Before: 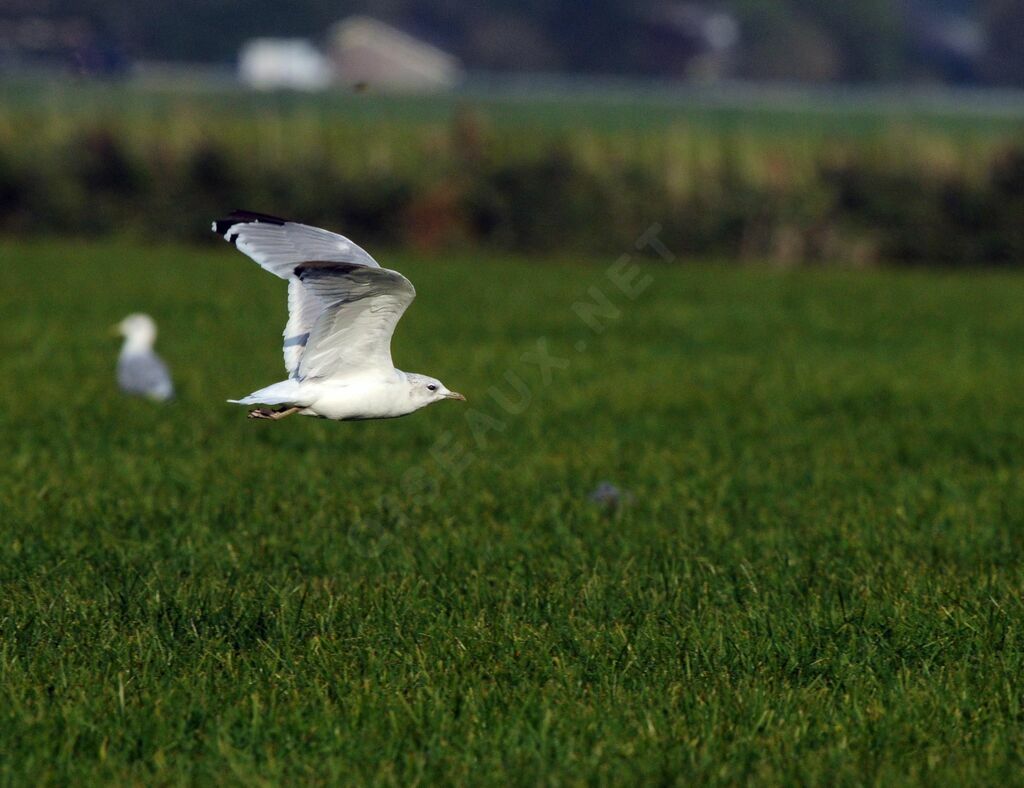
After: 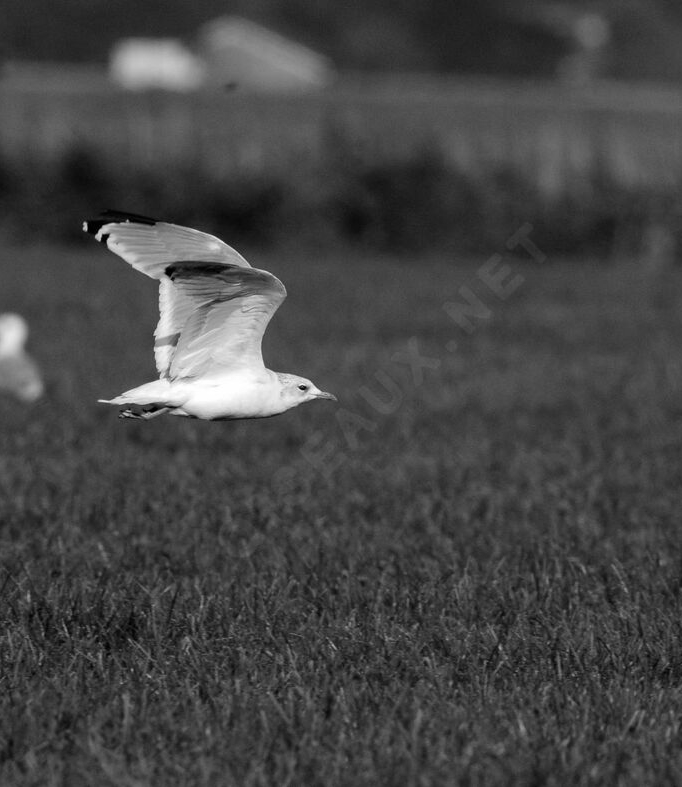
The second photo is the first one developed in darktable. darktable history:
monochrome: on, module defaults
crop and rotate: left 12.648%, right 20.685%
